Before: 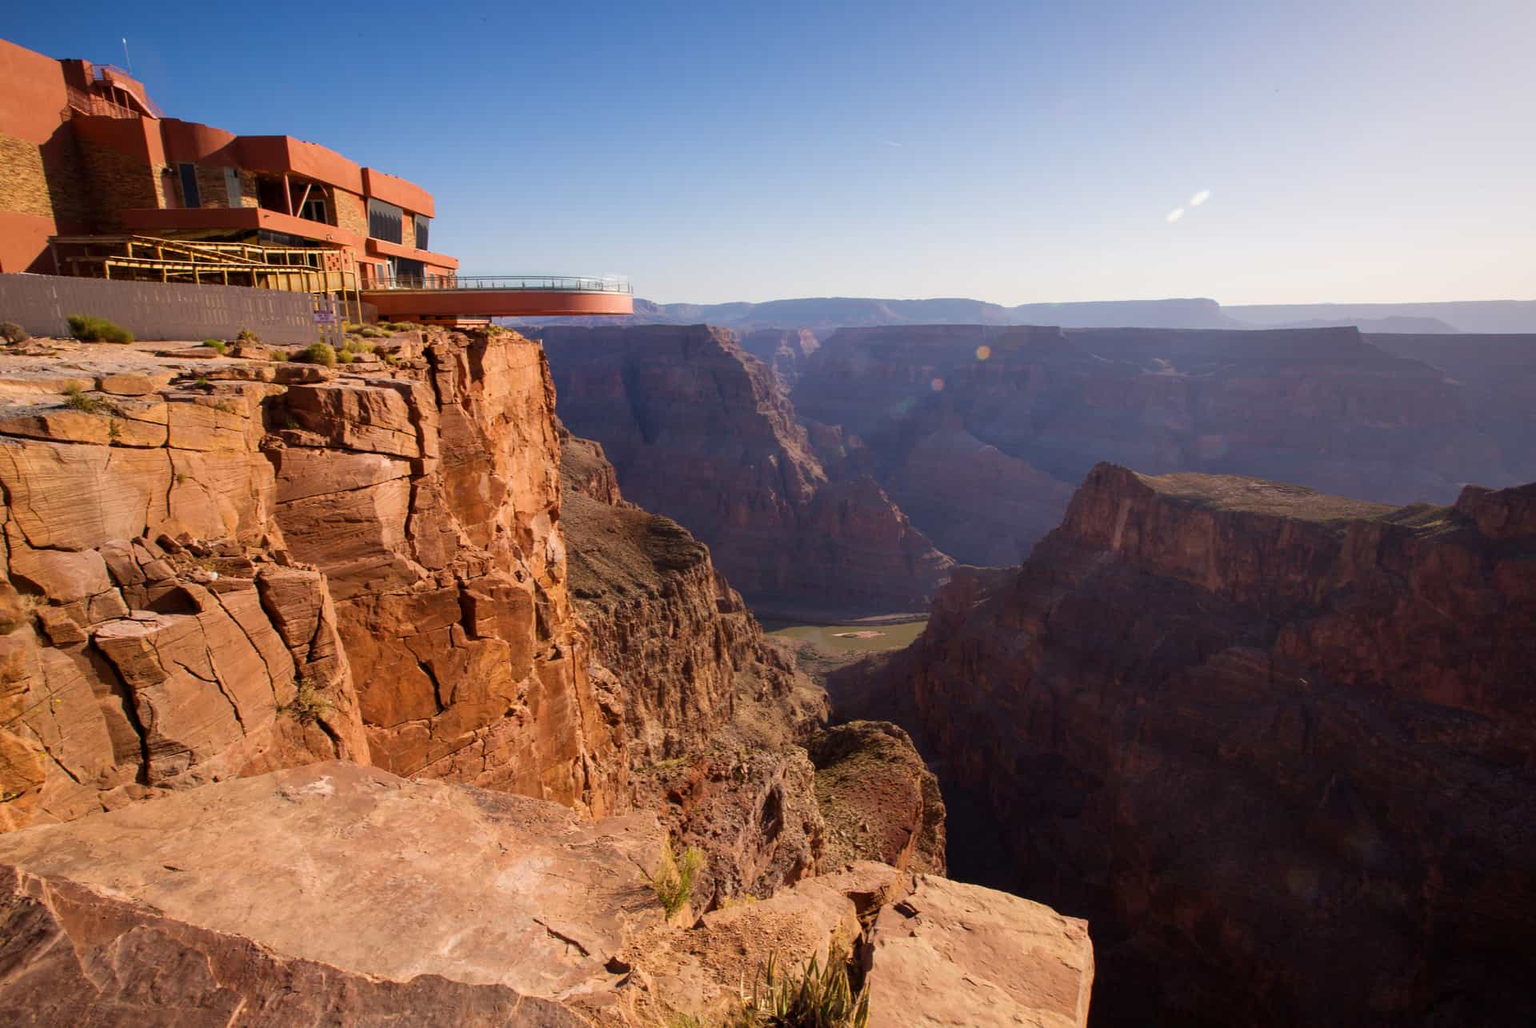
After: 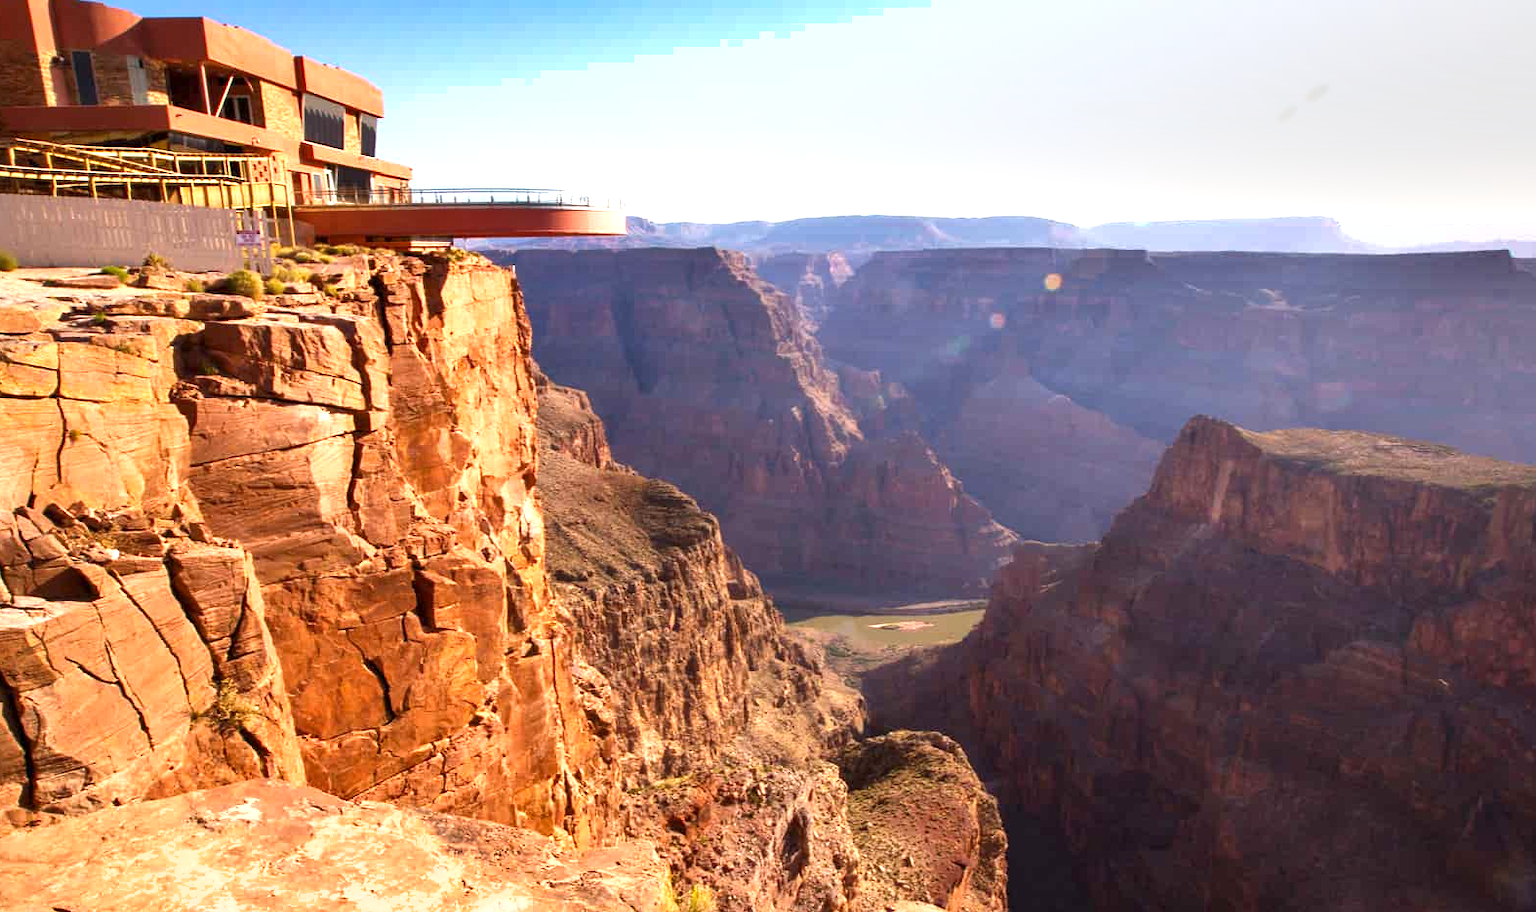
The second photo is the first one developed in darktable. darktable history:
crop: left 7.856%, top 11.836%, right 10.12%, bottom 15.387%
shadows and highlights: shadows 5, soften with gaussian
exposure: exposure 1.223 EV, compensate highlight preservation false
